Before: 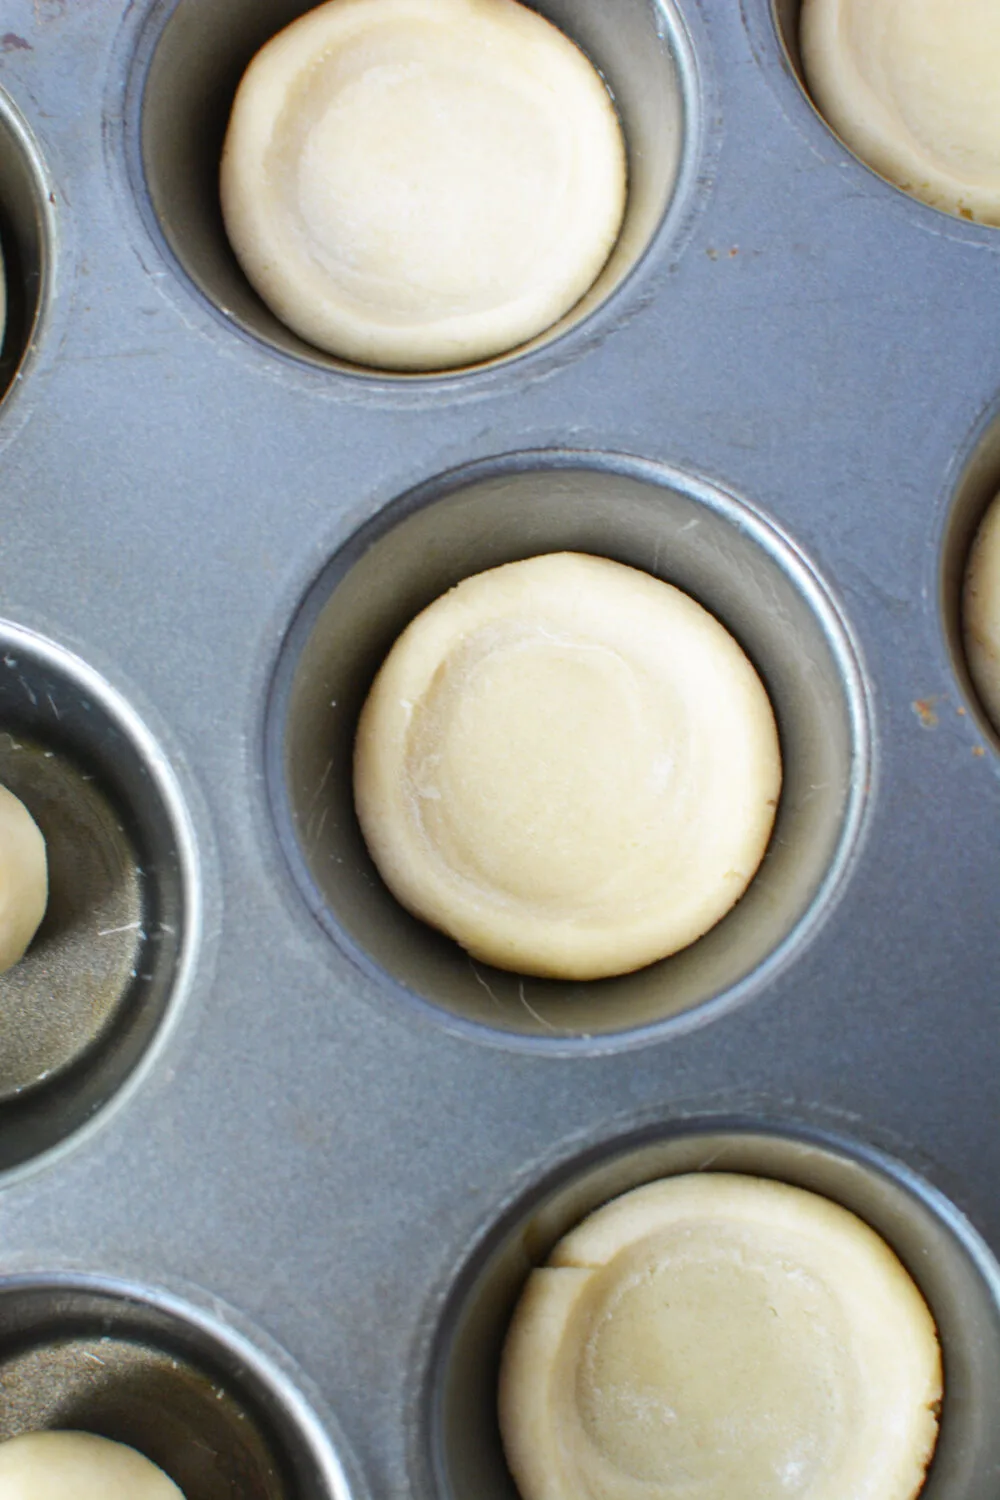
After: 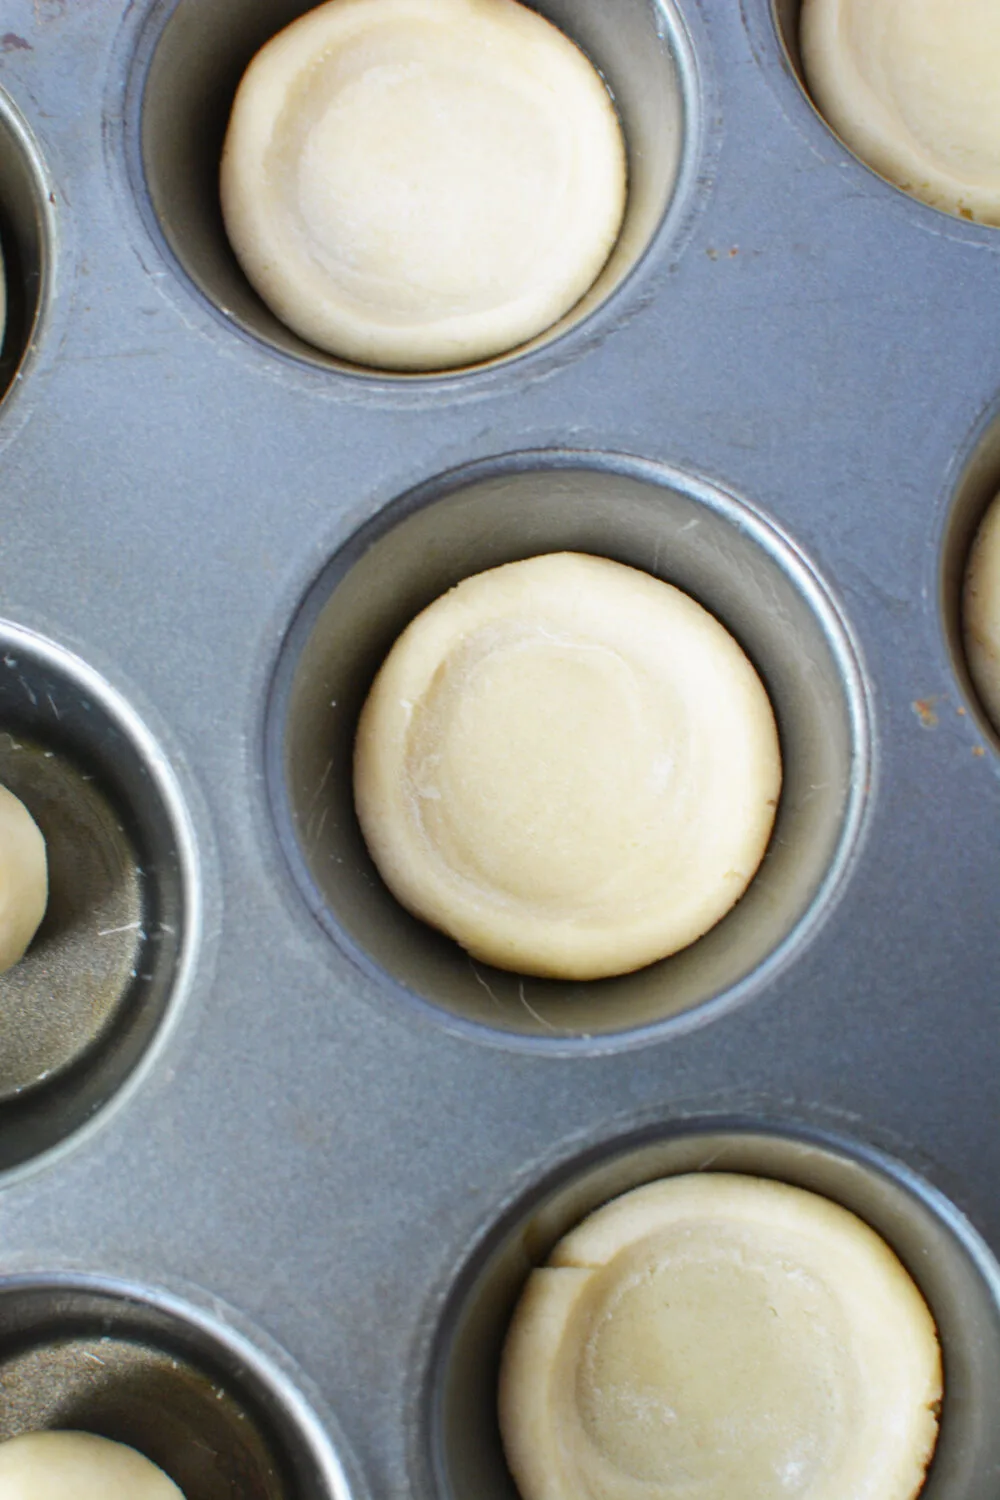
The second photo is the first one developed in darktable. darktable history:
exposure: exposure -0.041 EV, compensate highlight preservation false
